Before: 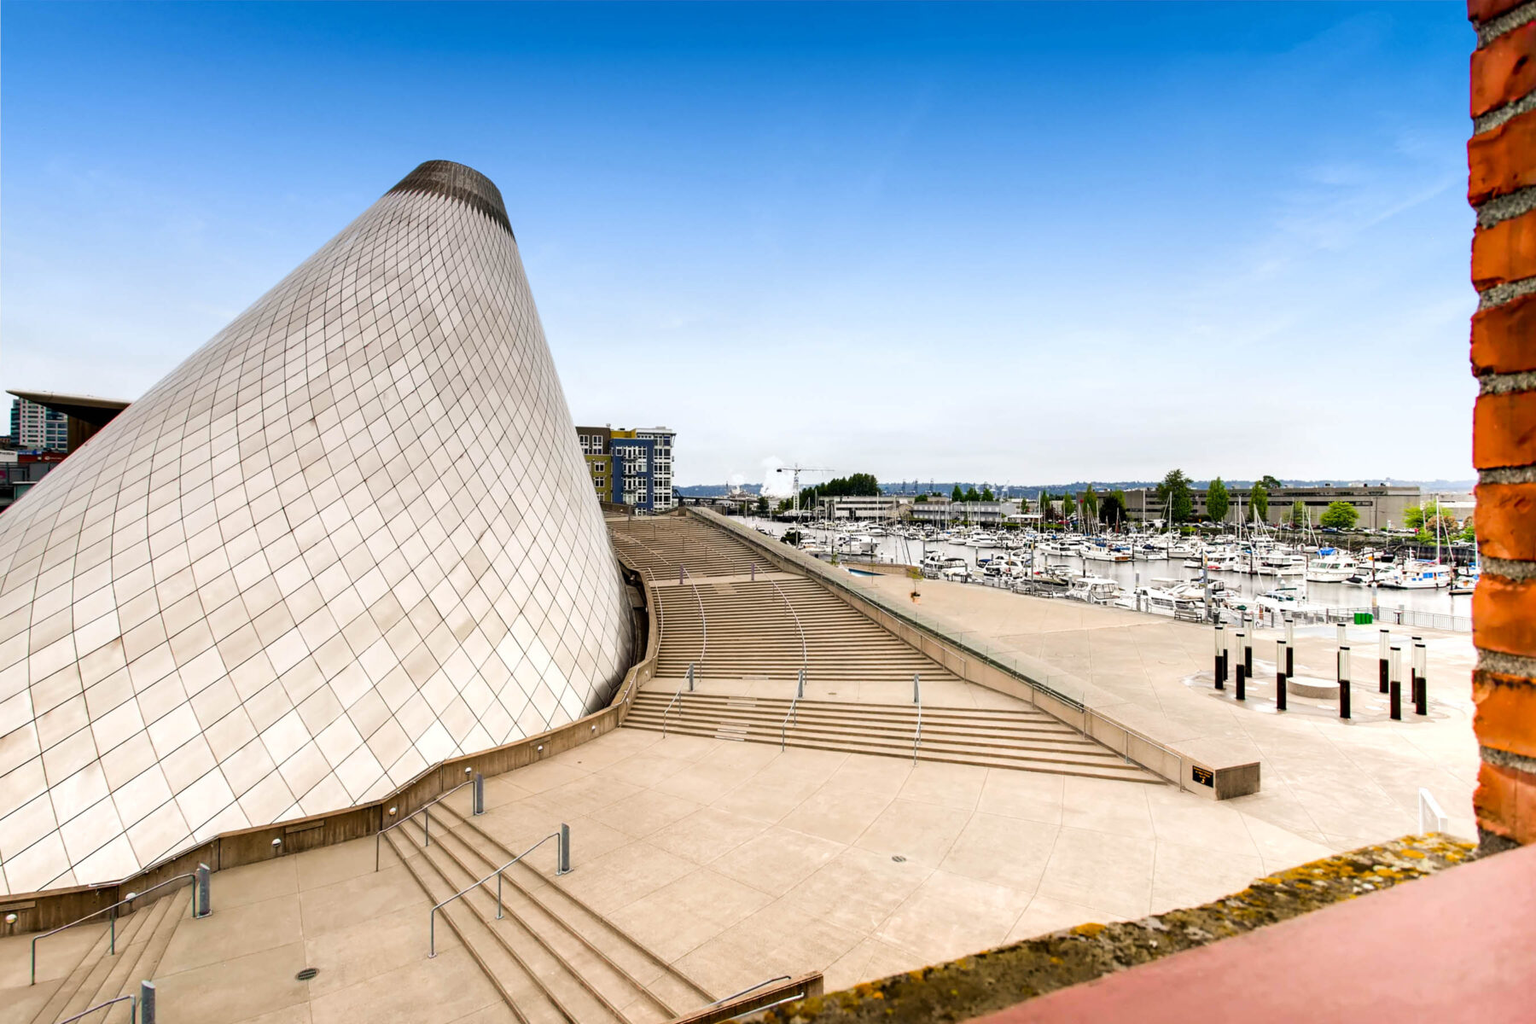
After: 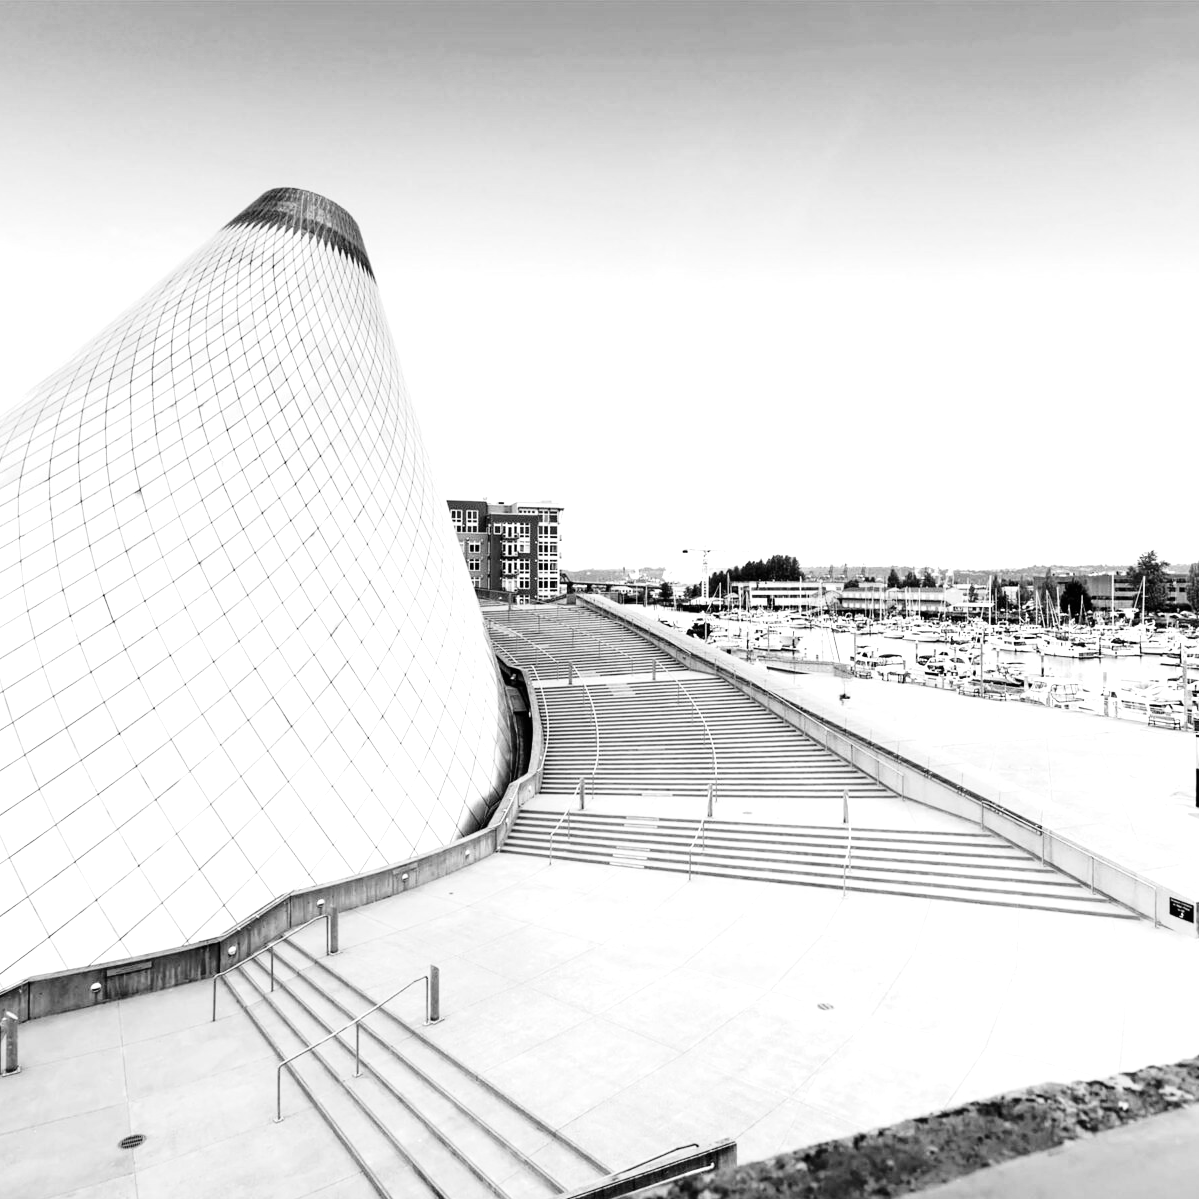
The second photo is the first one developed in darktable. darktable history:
tone curve: curves: ch0 [(0, 0.011) (0.053, 0.026) (0.174, 0.115) (0.398, 0.444) (0.673, 0.775) (0.829, 0.906) (0.991, 0.981)]; ch1 [(0, 0) (0.264, 0.22) (0.407, 0.373) (0.463, 0.457) (0.492, 0.501) (0.512, 0.513) (0.54, 0.543) (0.585, 0.617) (0.659, 0.686) (0.78, 0.8) (1, 1)]; ch2 [(0, 0) (0.438, 0.449) (0.473, 0.469) (0.503, 0.5) (0.523, 0.534) (0.562, 0.591) (0.612, 0.627) (0.701, 0.707) (1, 1)], color space Lab, independent channels, preserve colors none
white balance: red 1, blue 1
crop and rotate: left 12.673%, right 20.66%
local contrast: highlights 100%, shadows 100%, detail 120%, midtone range 0.2
monochrome: on, module defaults
exposure: black level correction -0.001, exposure 0.9 EV, compensate exposure bias true, compensate highlight preservation false
graduated density: rotation -180°, offset 24.95
